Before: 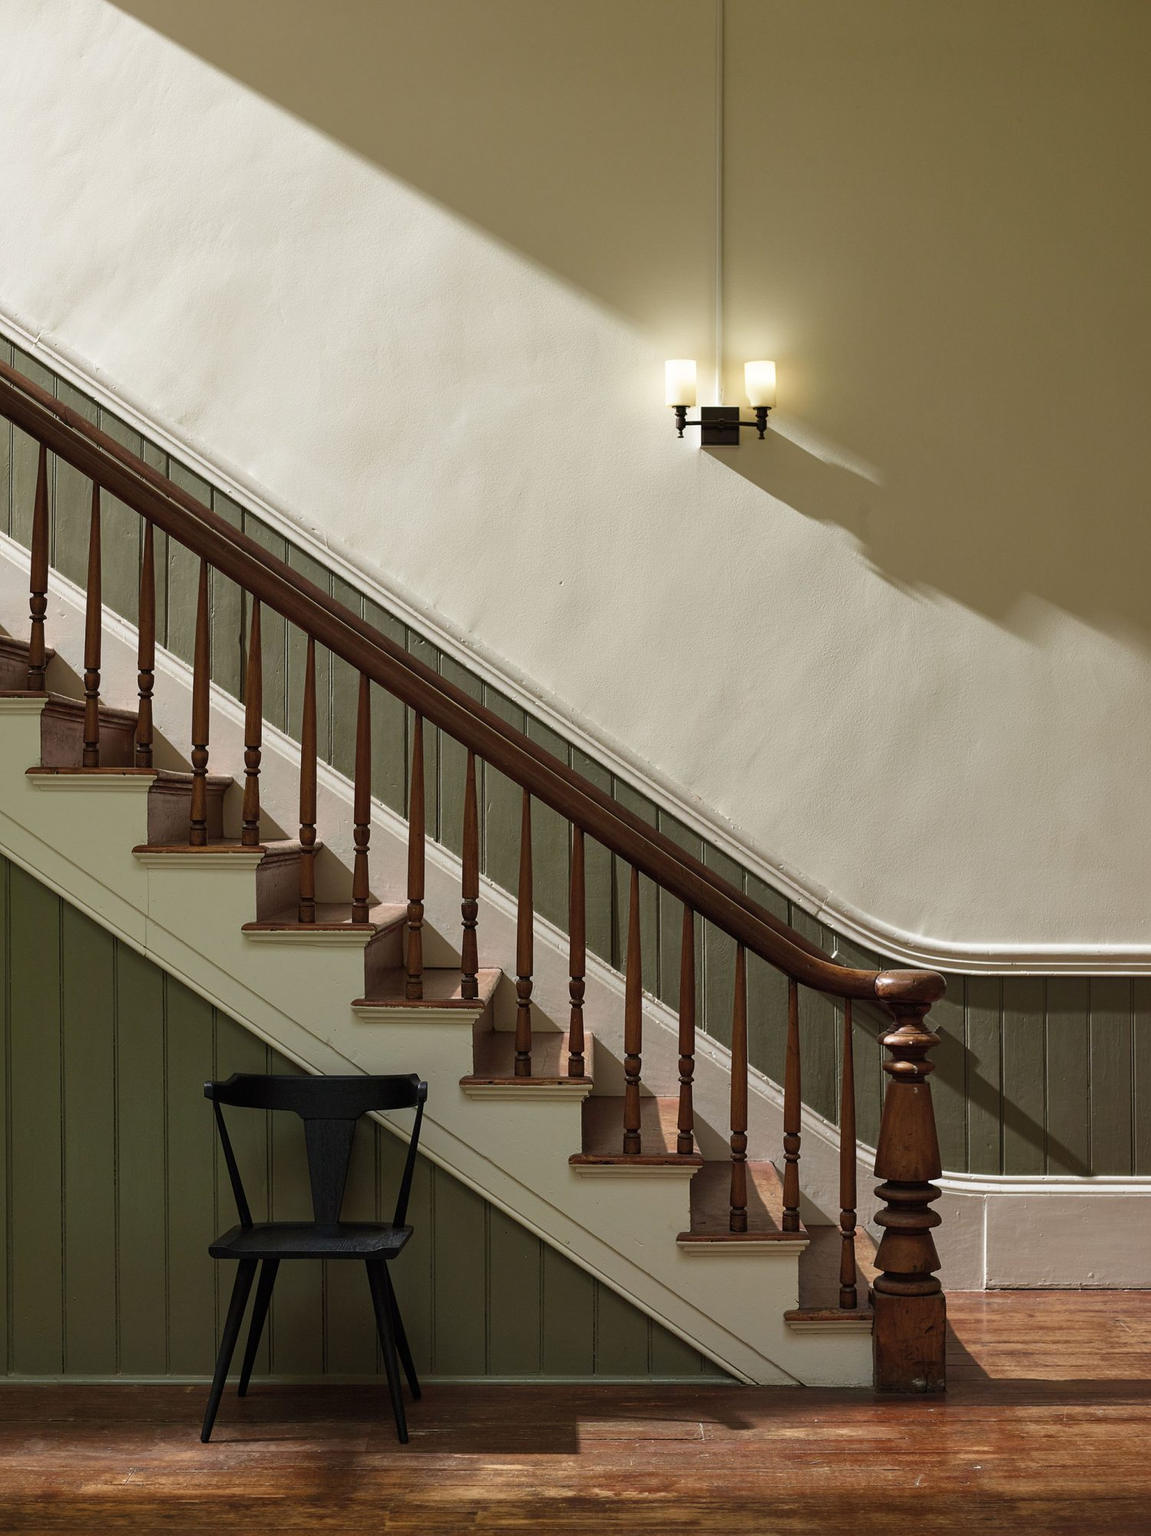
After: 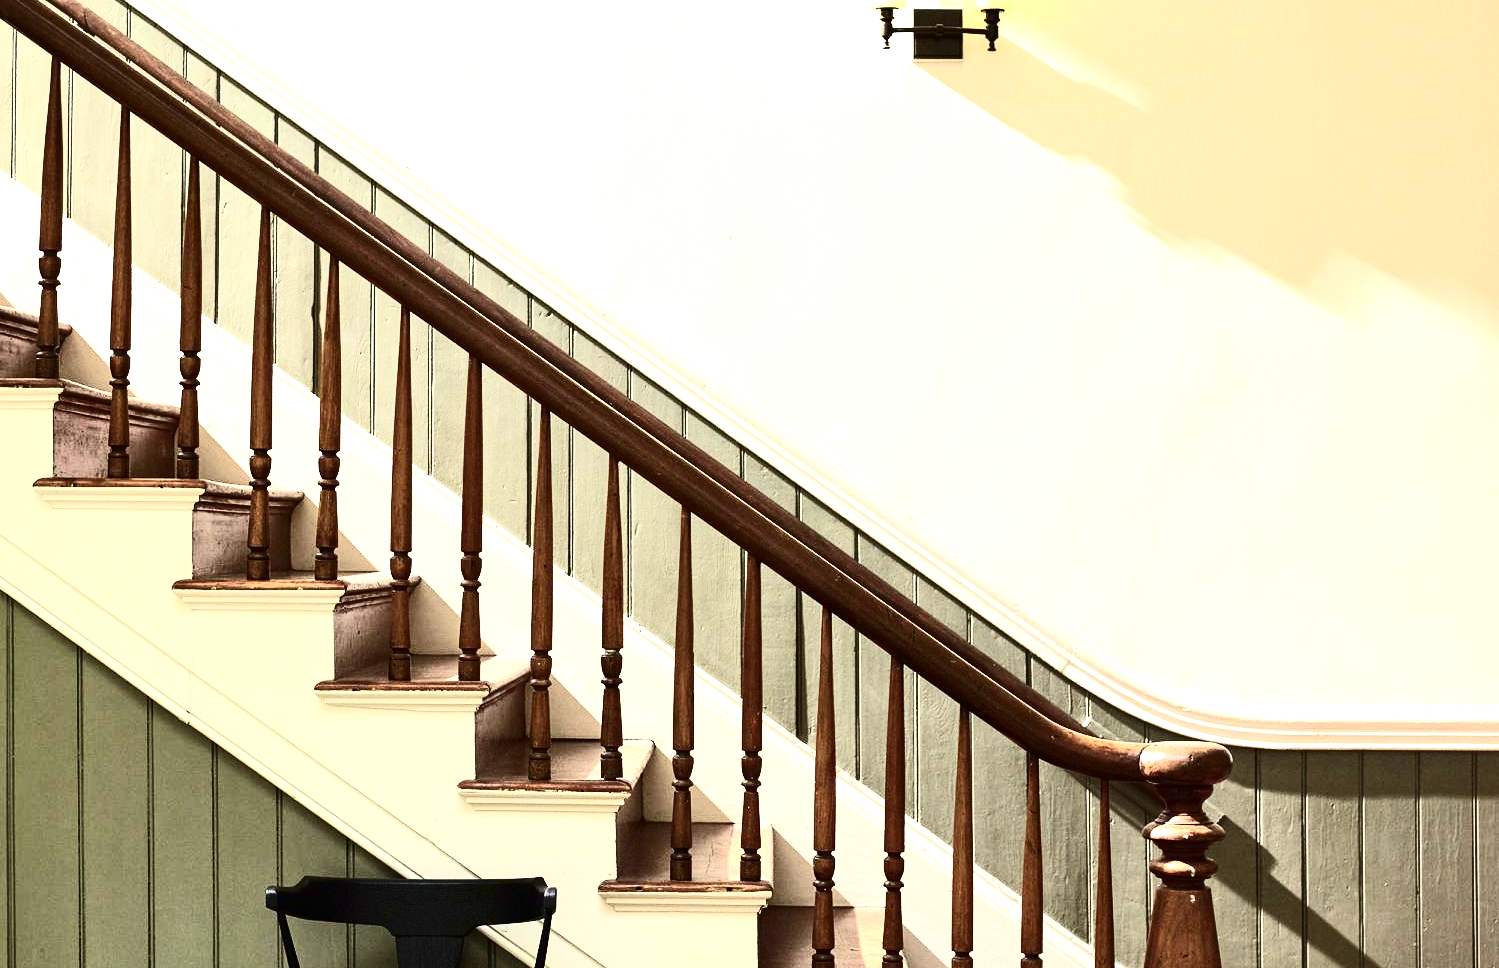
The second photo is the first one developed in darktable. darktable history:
crop and rotate: top 26.056%, bottom 25.543%
contrast brightness saturation: contrast 0.5, saturation -0.1
exposure: black level correction 0, exposure 2 EV, compensate highlight preservation false
